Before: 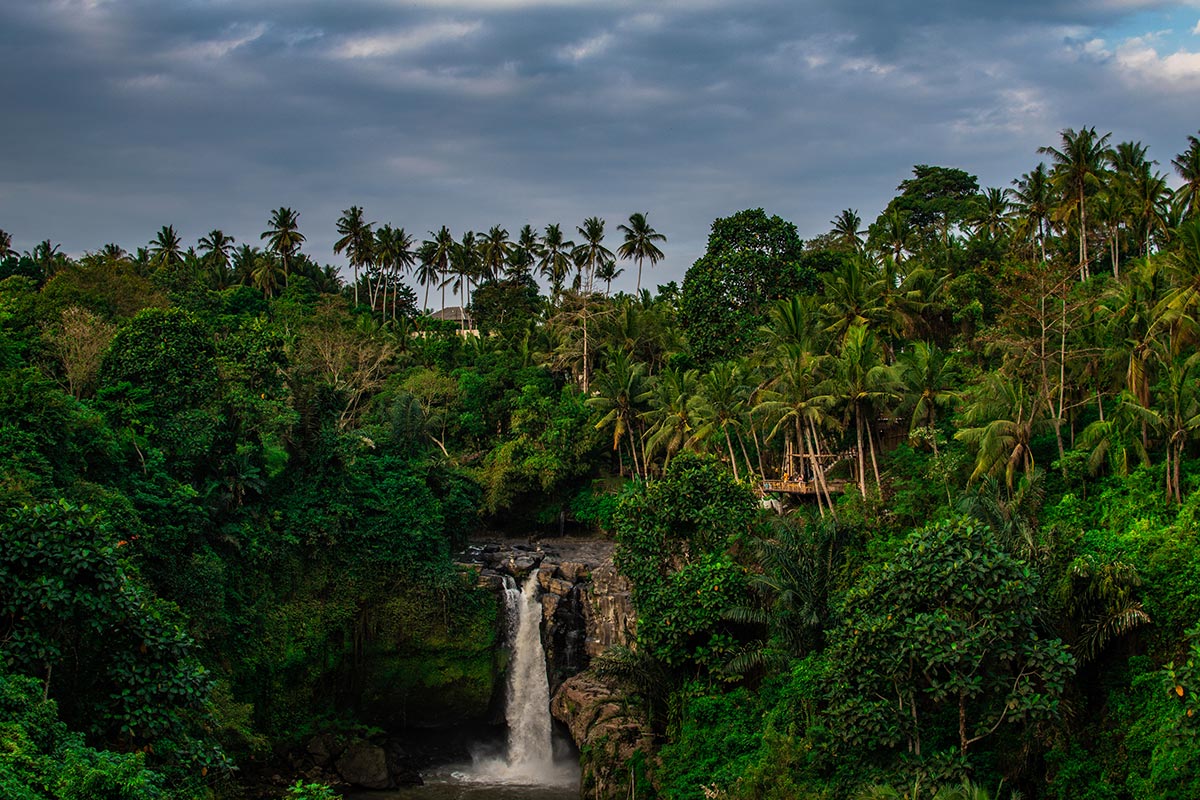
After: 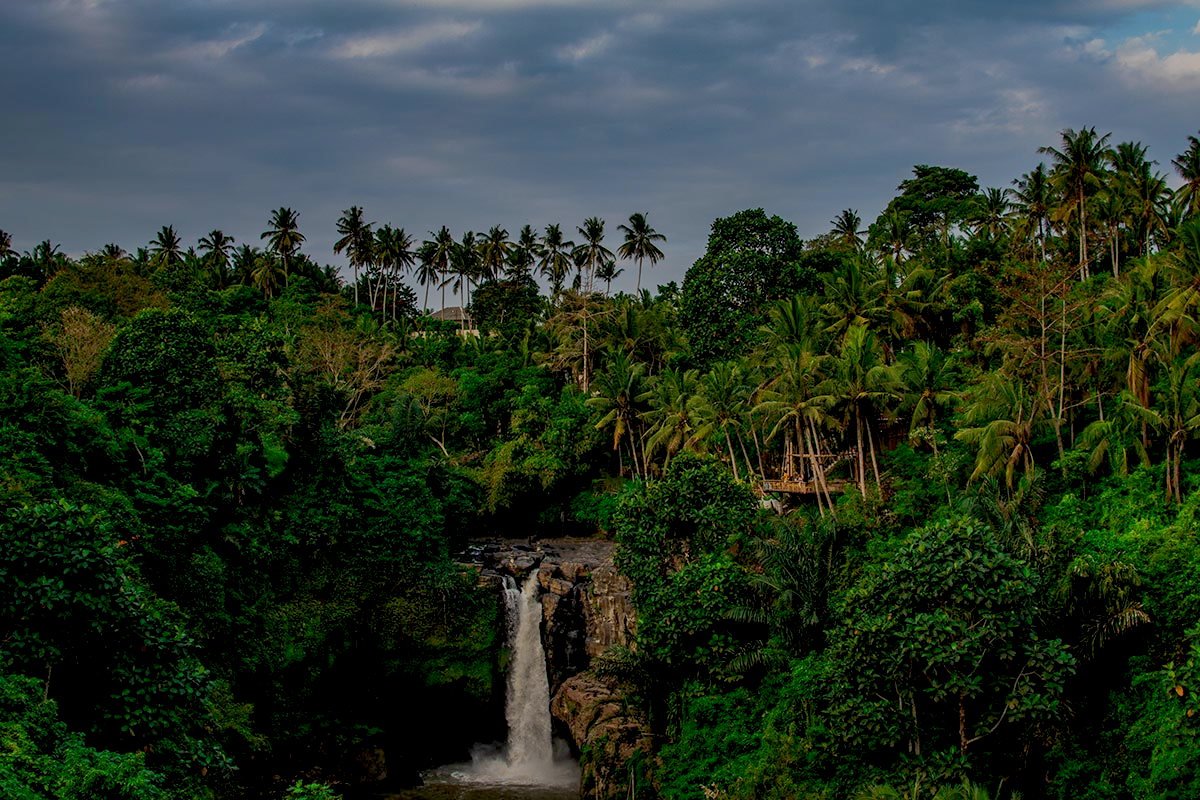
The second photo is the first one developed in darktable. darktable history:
exposure: black level correction 0.011, exposure -0.474 EV, compensate highlight preservation false
color correction: highlights a* -0.14, highlights b* 0.148
color balance rgb: perceptual saturation grading › global saturation -2.992%, contrast -19.684%
